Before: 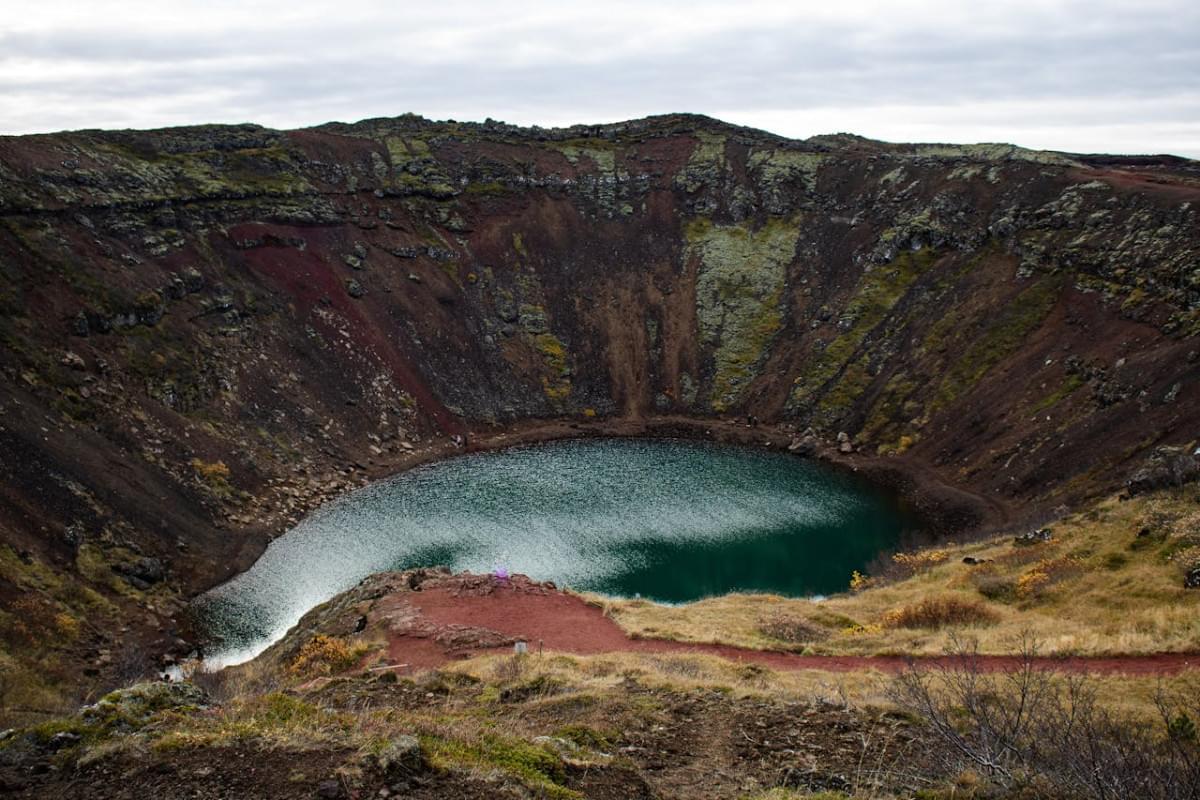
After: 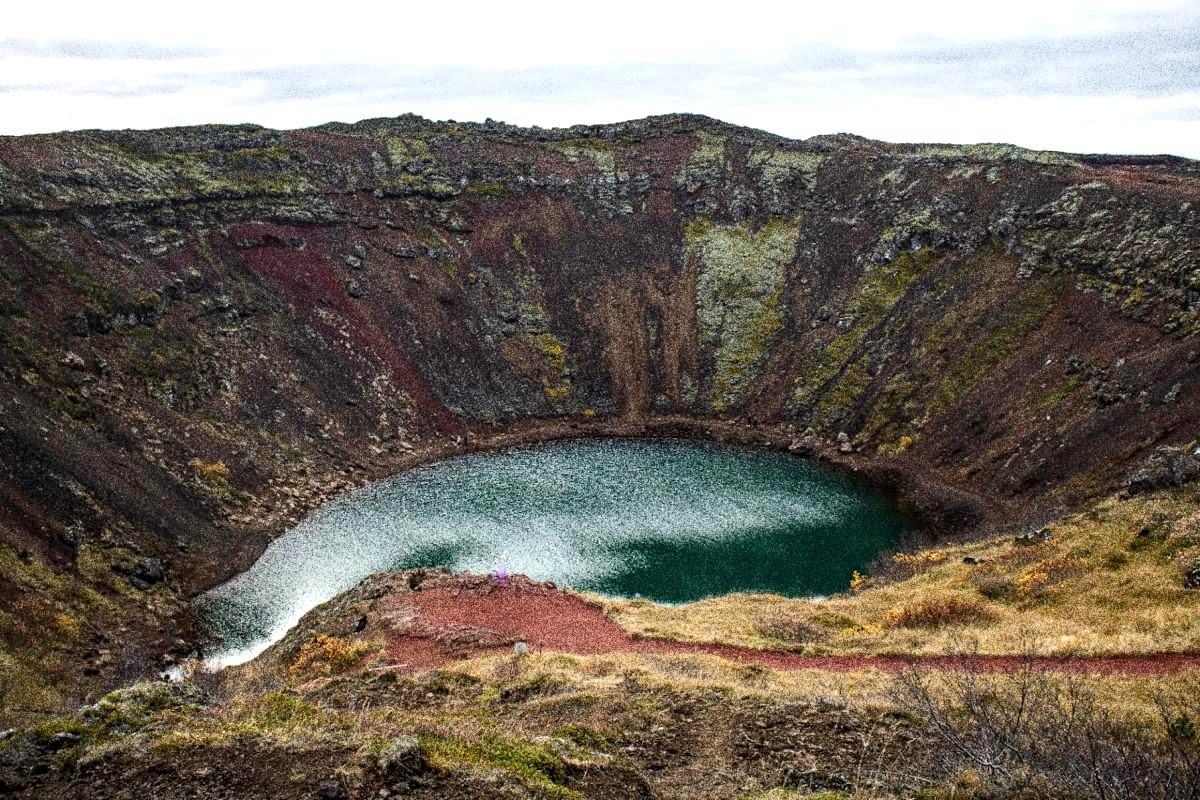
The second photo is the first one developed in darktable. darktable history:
grain: coarseness 30.02 ISO, strength 100%
local contrast: on, module defaults
exposure: black level correction 0.001, exposure 0.5 EV, compensate exposure bias true, compensate highlight preservation false
